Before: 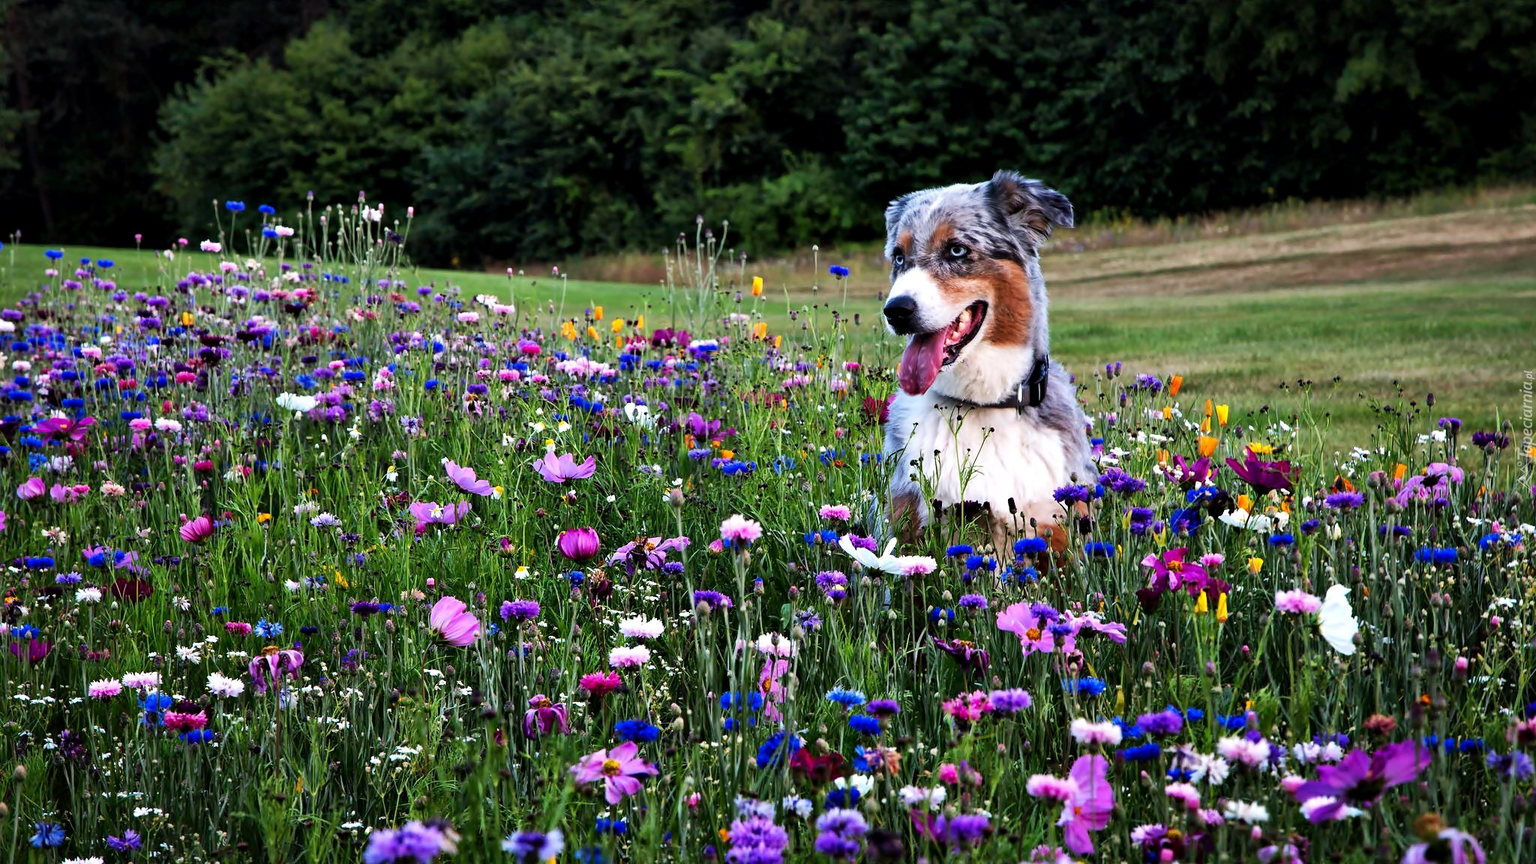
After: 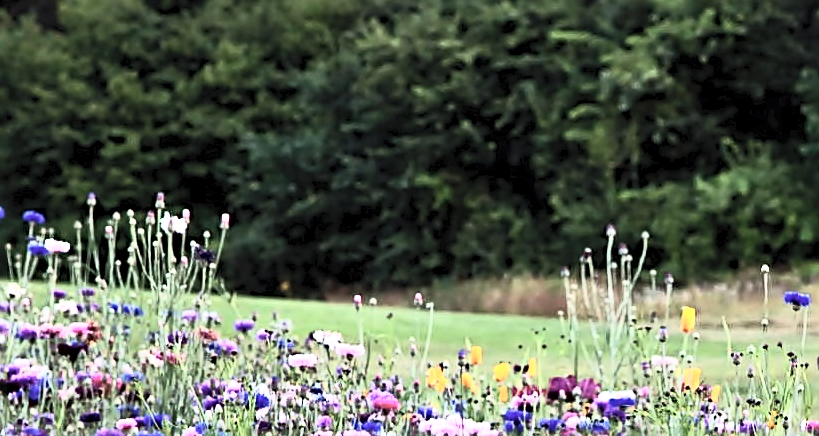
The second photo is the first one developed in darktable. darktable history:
contrast brightness saturation: contrast 0.443, brightness 0.546, saturation -0.199
sharpen: radius 2.712, amount 0.66
crop: left 15.742%, top 5.451%, right 44.242%, bottom 56.691%
